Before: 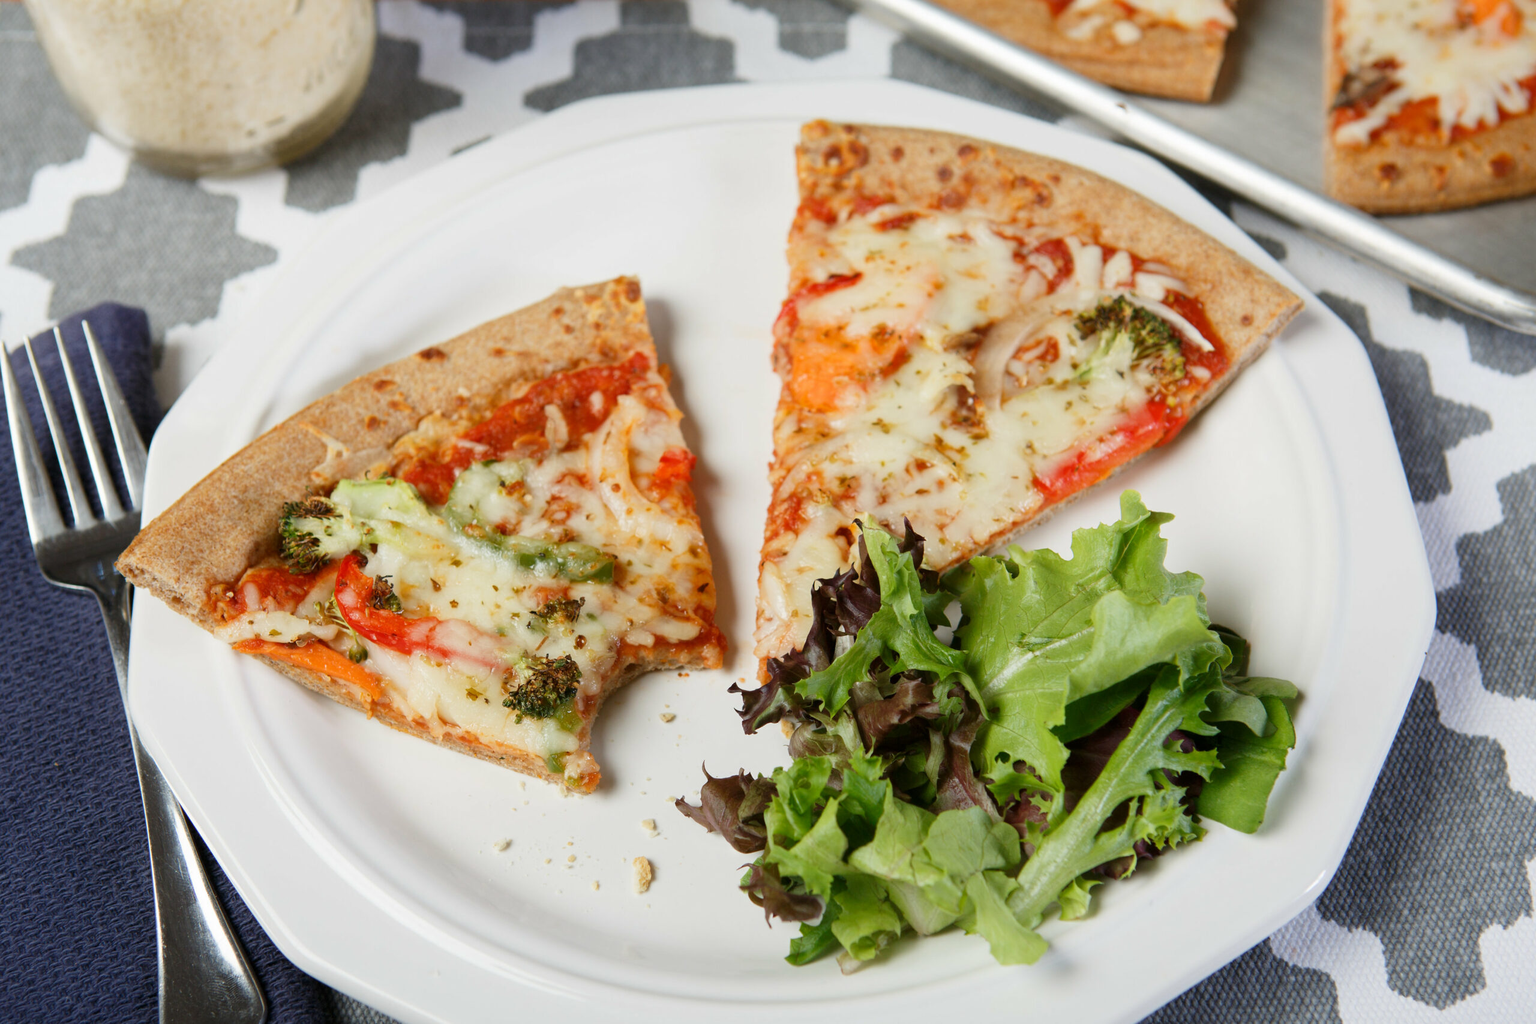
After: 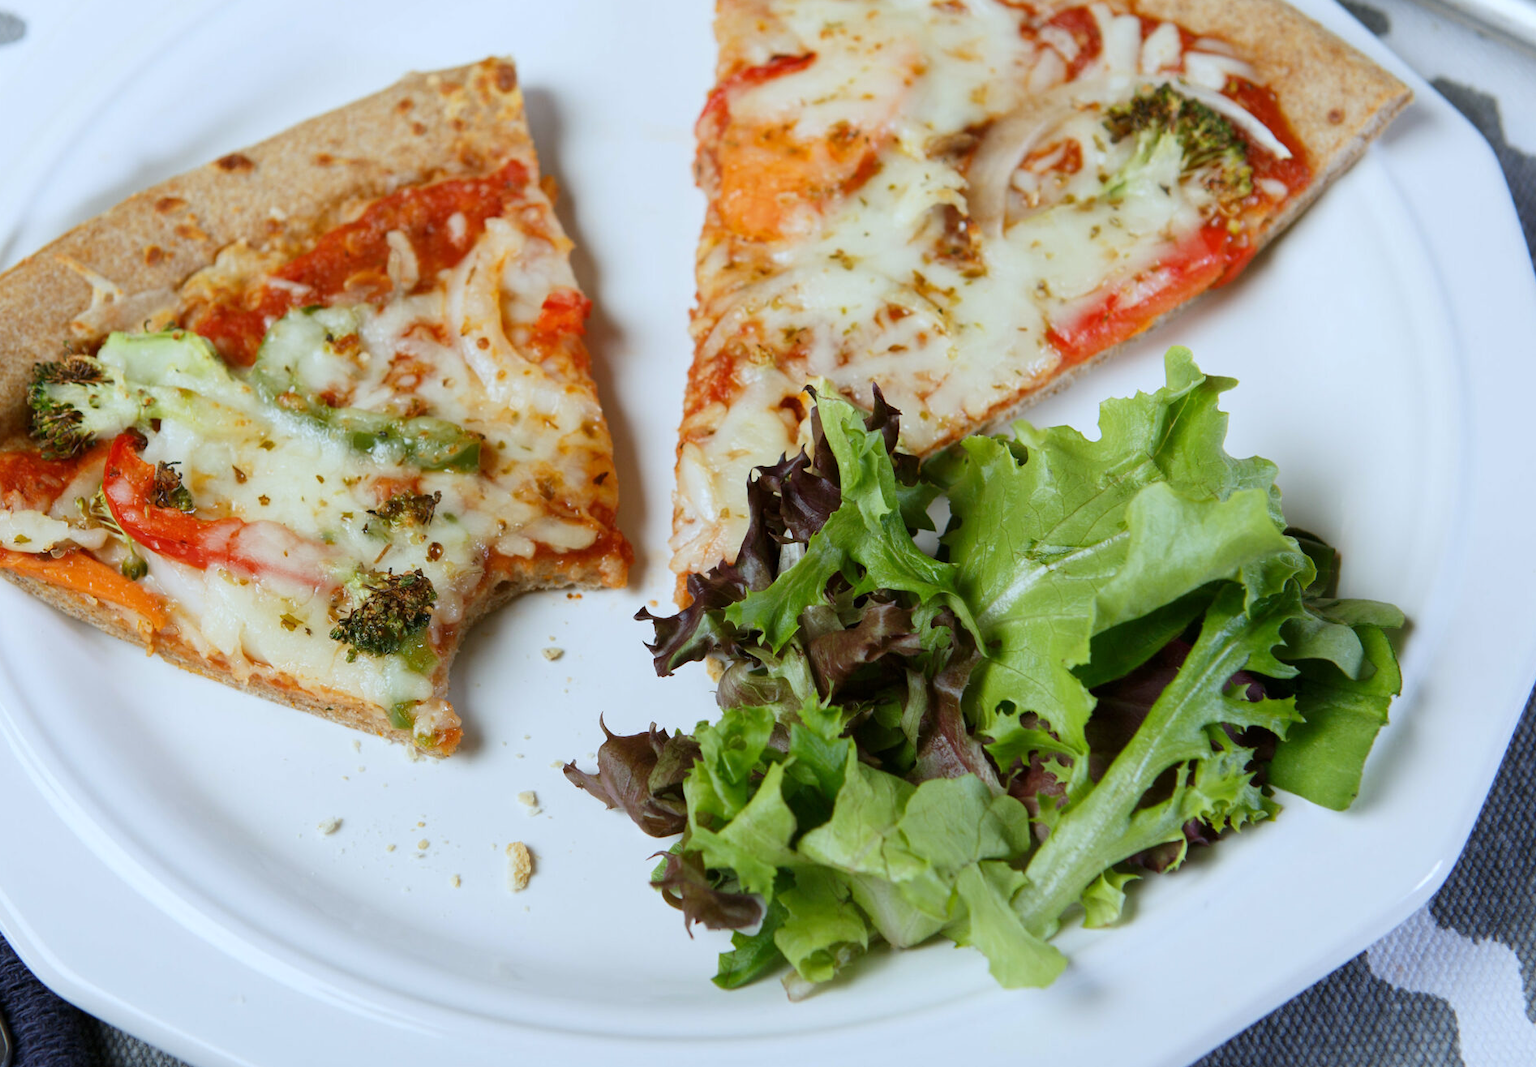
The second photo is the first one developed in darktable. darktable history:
crop: left 16.871%, top 22.857%, right 9.116%
white balance: red 0.924, blue 1.095
